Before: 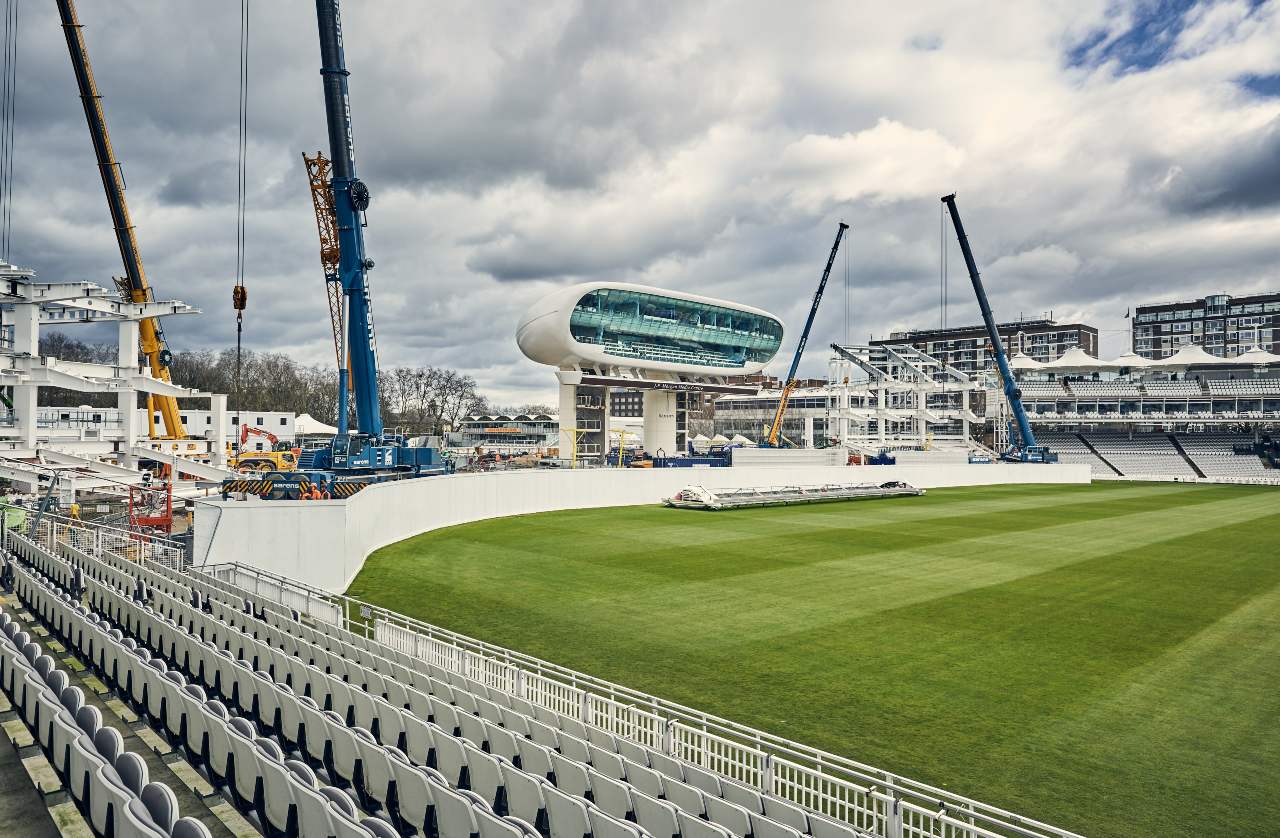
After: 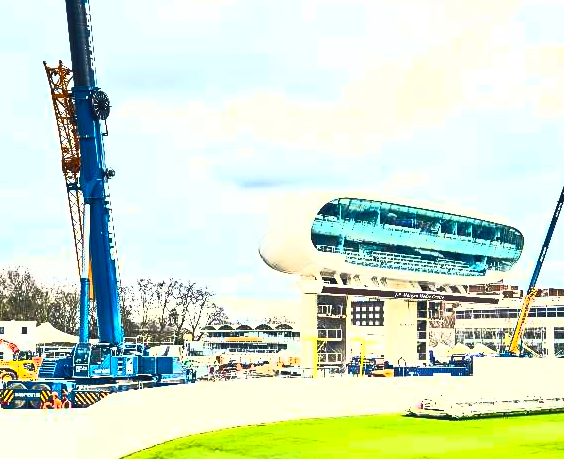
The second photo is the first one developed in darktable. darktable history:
contrast brightness saturation: contrast 1, brightness 1, saturation 1
crop: left 20.248%, top 10.86%, right 35.675%, bottom 34.321%
tone equalizer: -8 EV -0.75 EV, -7 EV -0.7 EV, -6 EV -0.6 EV, -5 EV -0.4 EV, -3 EV 0.4 EV, -2 EV 0.6 EV, -1 EV 0.7 EV, +0 EV 0.75 EV, edges refinement/feathering 500, mask exposure compensation -1.57 EV, preserve details no
